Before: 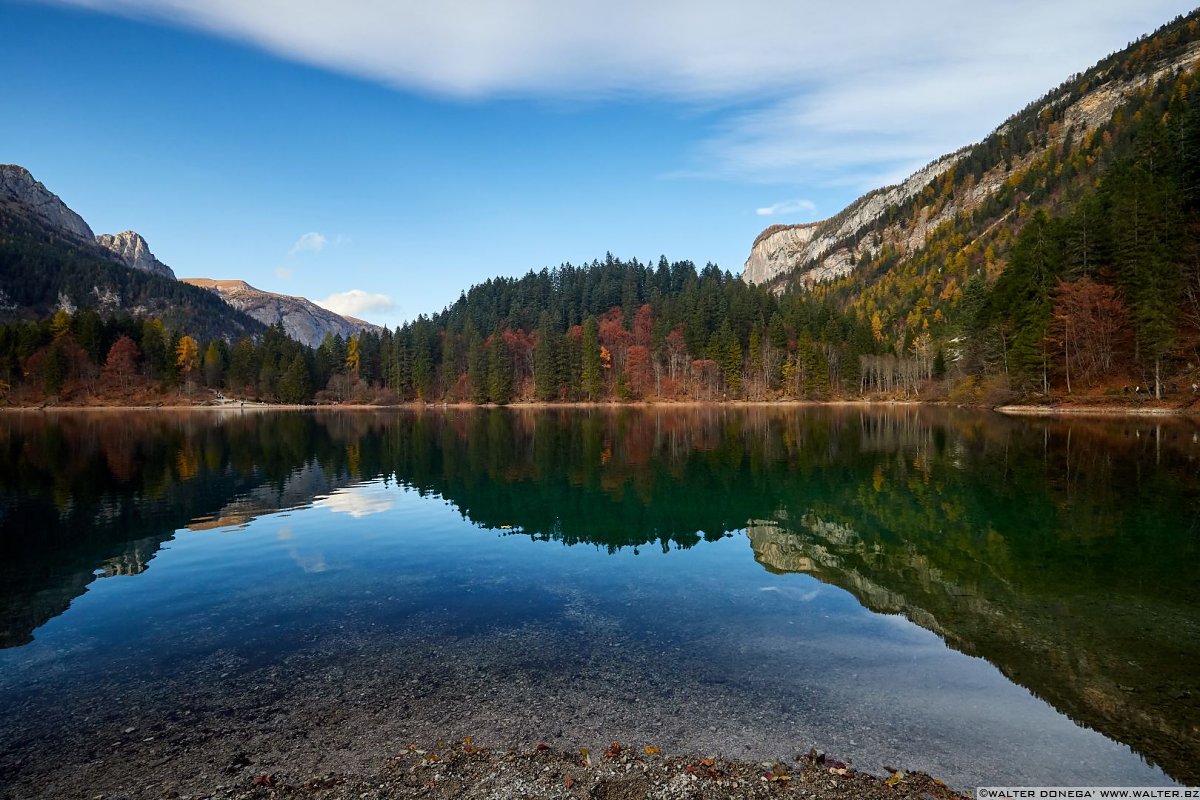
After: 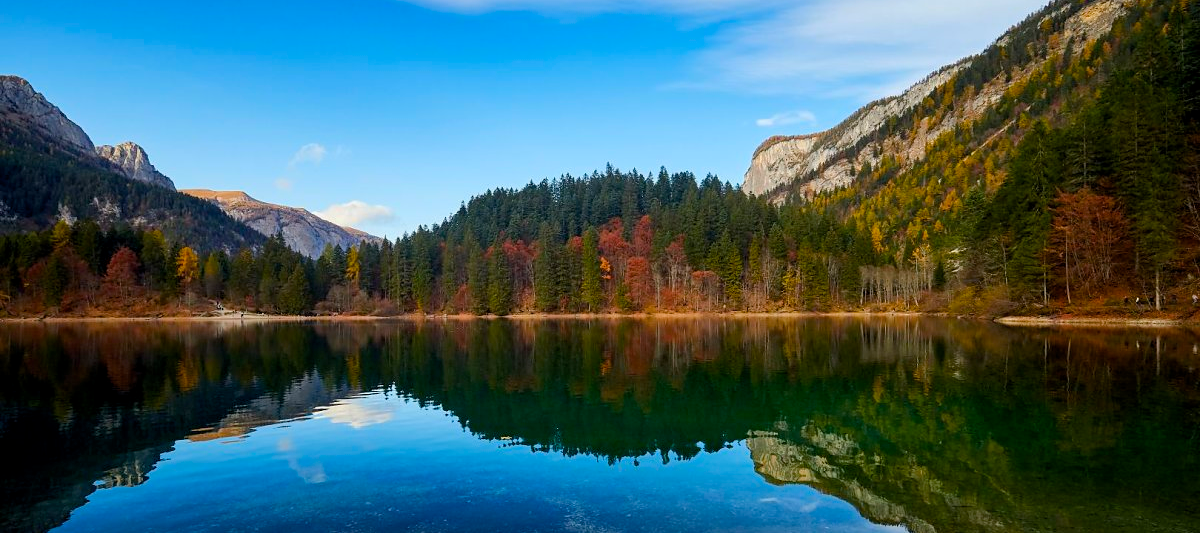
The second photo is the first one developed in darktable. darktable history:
exposure: black level correction 0.002, exposure -0.1 EV, compensate highlight preservation false
color balance rgb: perceptual saturation grading › global saturation 25%, perceptual brilliance grading › mid-tones 10%, perceptual brilliance grading › shadows 15%, global vibrance 20%
crop: top 11.166%, bottom 22.168%
